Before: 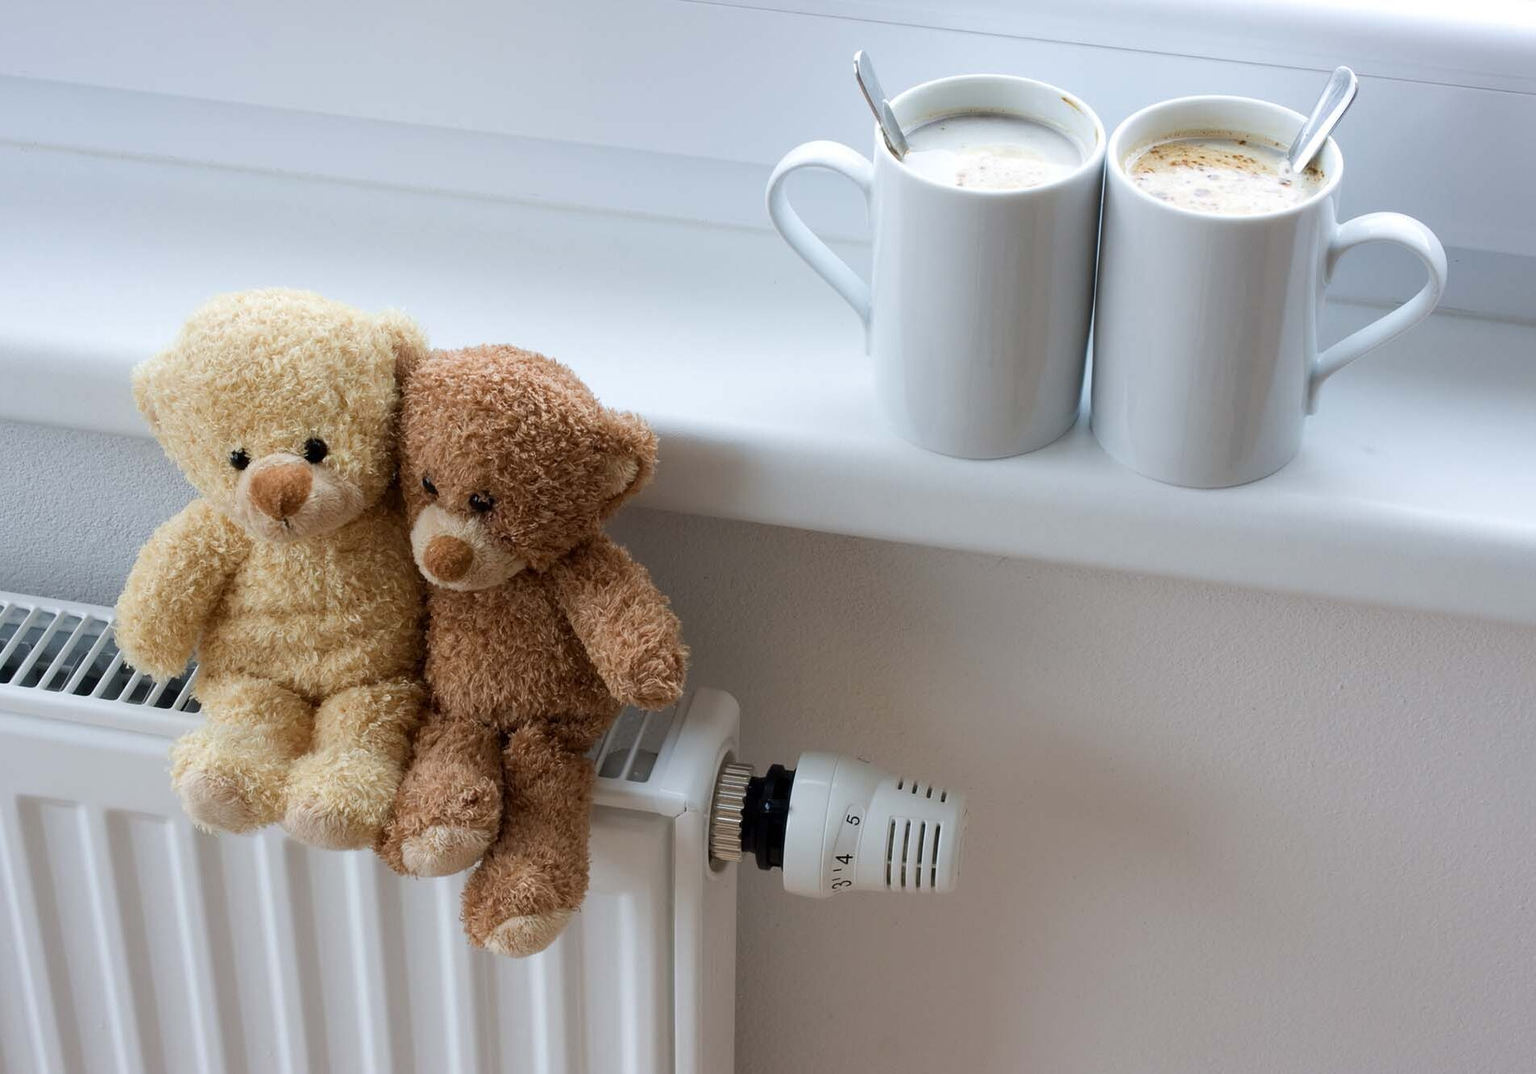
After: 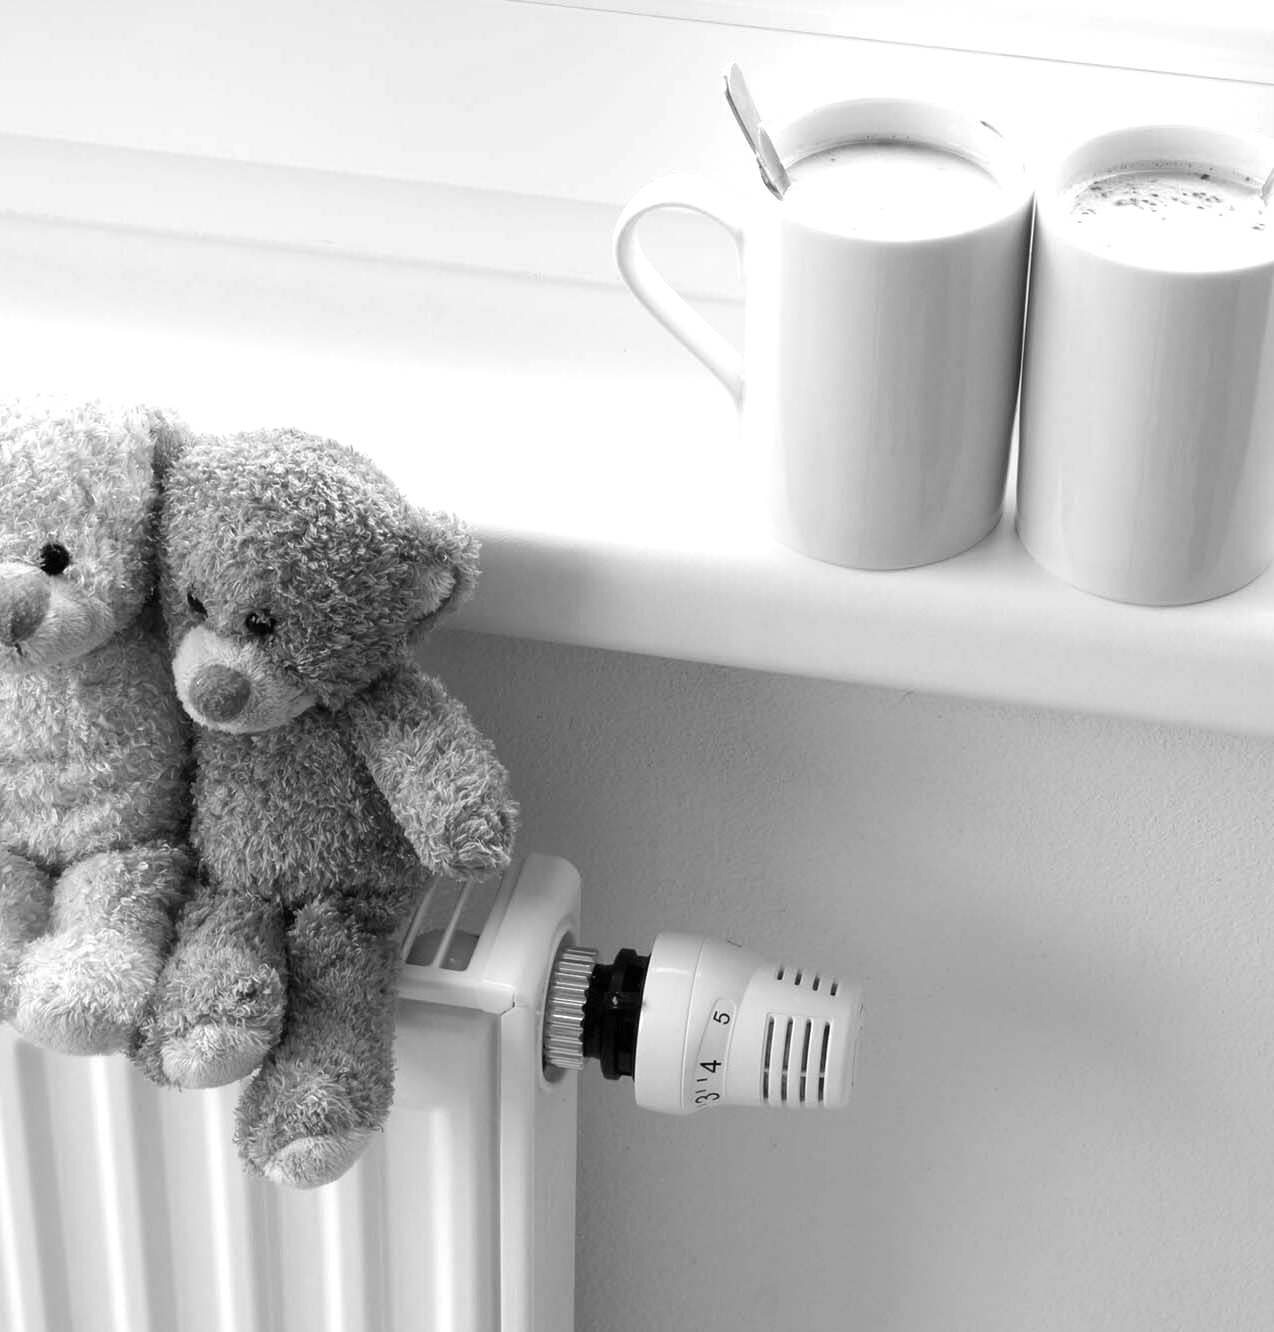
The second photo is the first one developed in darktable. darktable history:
exposure: black level correction 0, exposure 0.7 EV, compensate exposure bias true, compensate highlight preservation false
crop and rotate: left 17.732%, right 15.423%
monochrome: a 32, b 64, size 2.3
